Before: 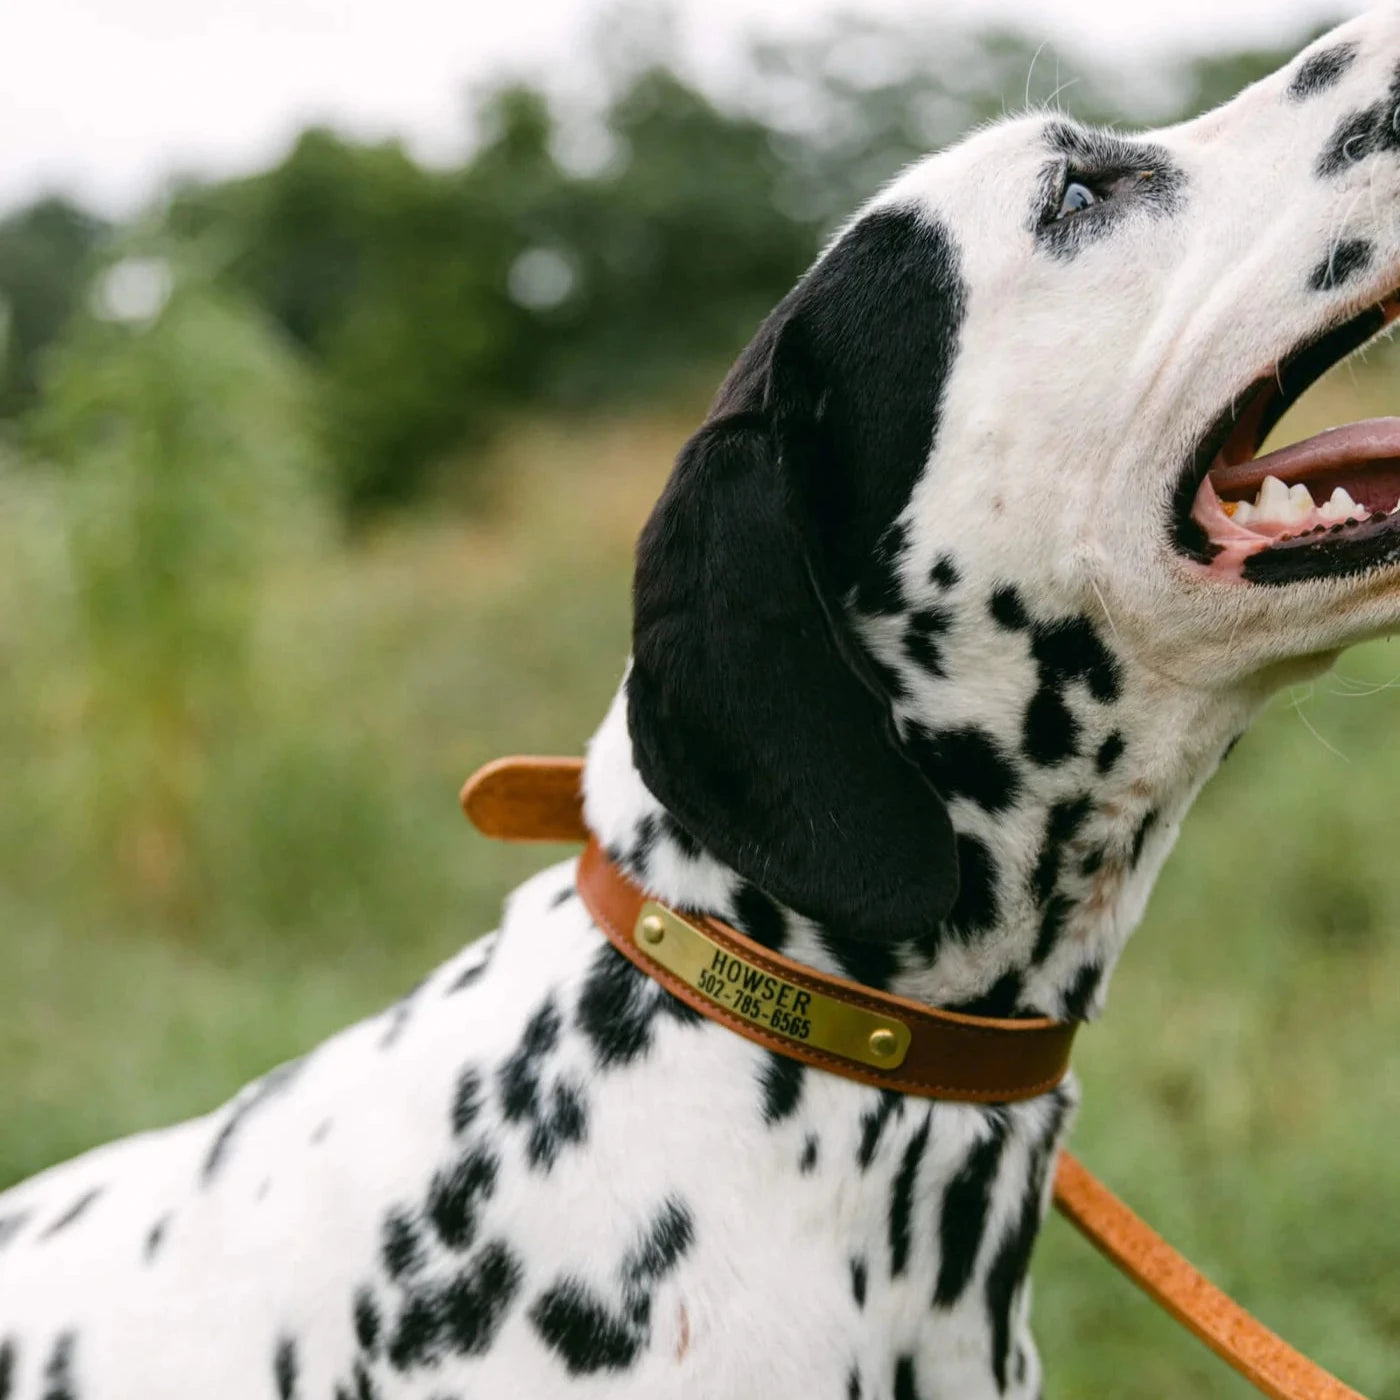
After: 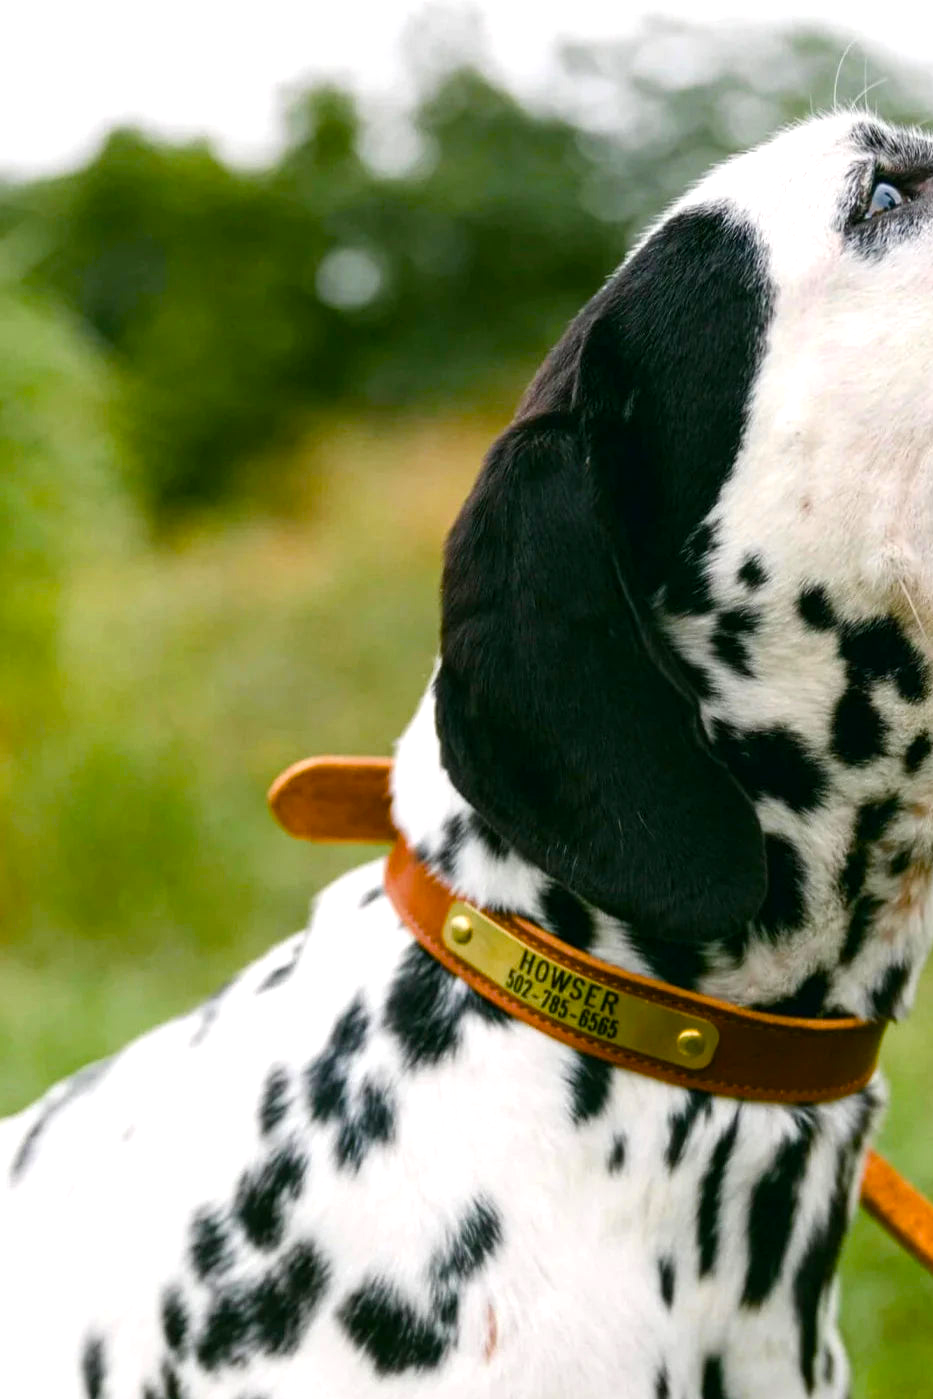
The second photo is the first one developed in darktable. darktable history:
crop and rotate: left 13.752%, right 19.589%
color balance rgb: shadows lift › luminance -10.269%, linear chroma grading › global chroma 15.327%, perceptual saturation grading › global saturation 20%, perceptual saturation grading › highlights -24.769%, perceptual saturation grading › shadows 25.273%, perceptual brilliance grading › global brilliance 9.725%, global vibrance 20%
